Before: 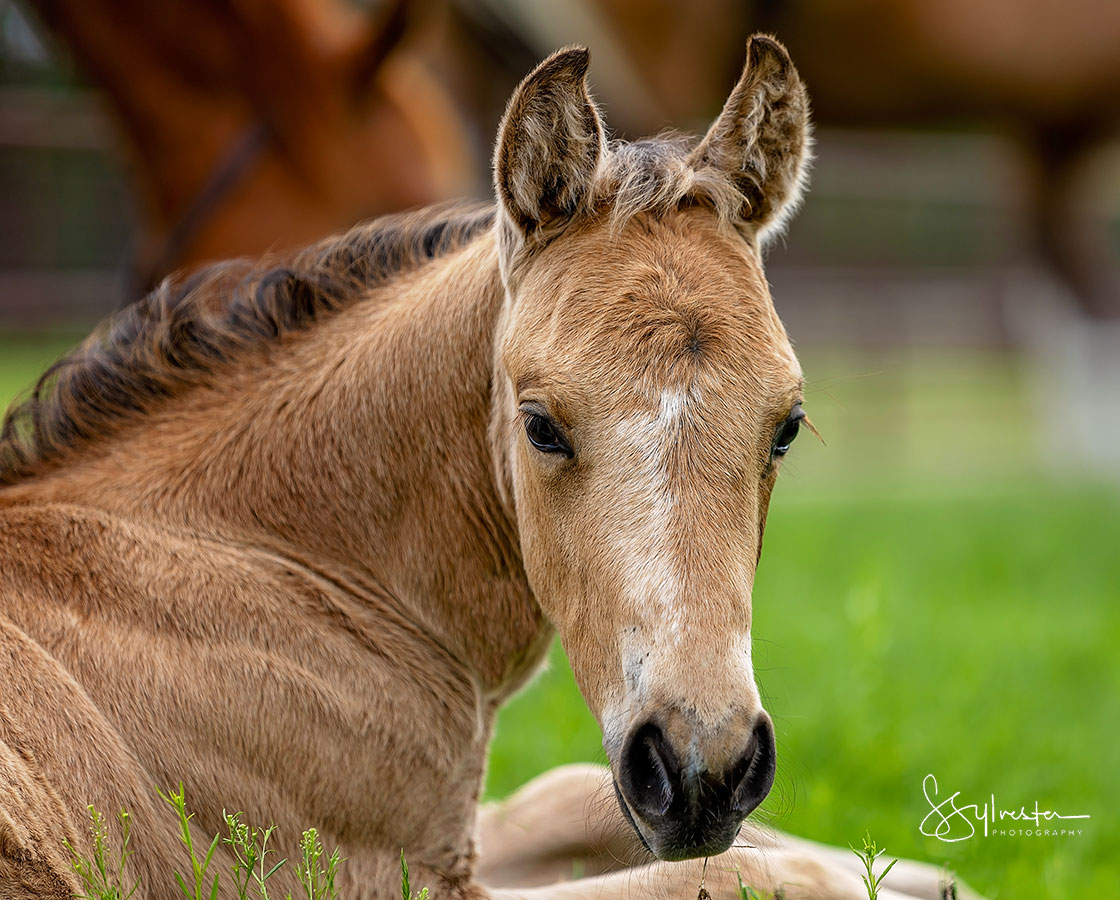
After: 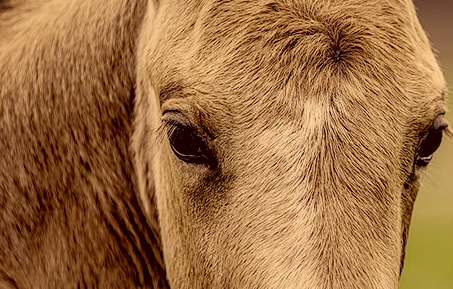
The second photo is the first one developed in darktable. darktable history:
crop: left 31.889%, top 32.307%, right 27.642%, bottom 35.561%
contrast brightness saturation: saturation -0.06
shadows and highlights: on, module defaults
local contrast: on, module defaults
color correction: highlights a* 9.93, highlights b* 38.32, shadows a* 14.04, shadows b* 3.31
filmic rgb: black relative exposure -5.02 EV, white relative exposure 3.97 EV, hardness 2.88, contrast 1.301, highlights saturation mix -29.82%, add noise in highlights 0.001, preserve chrominance no, color science v4 (2020)
